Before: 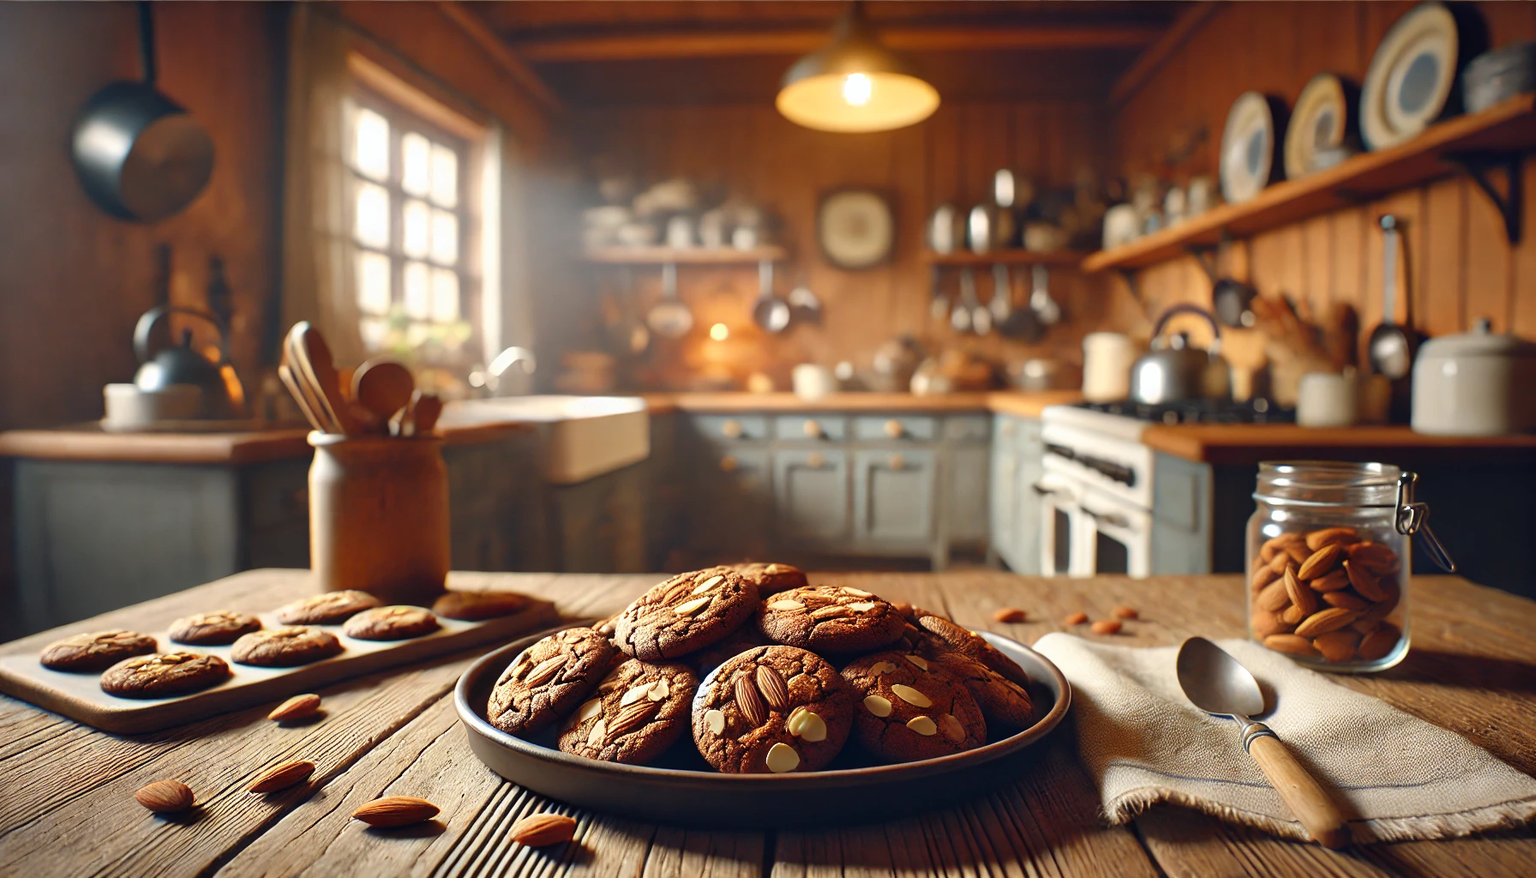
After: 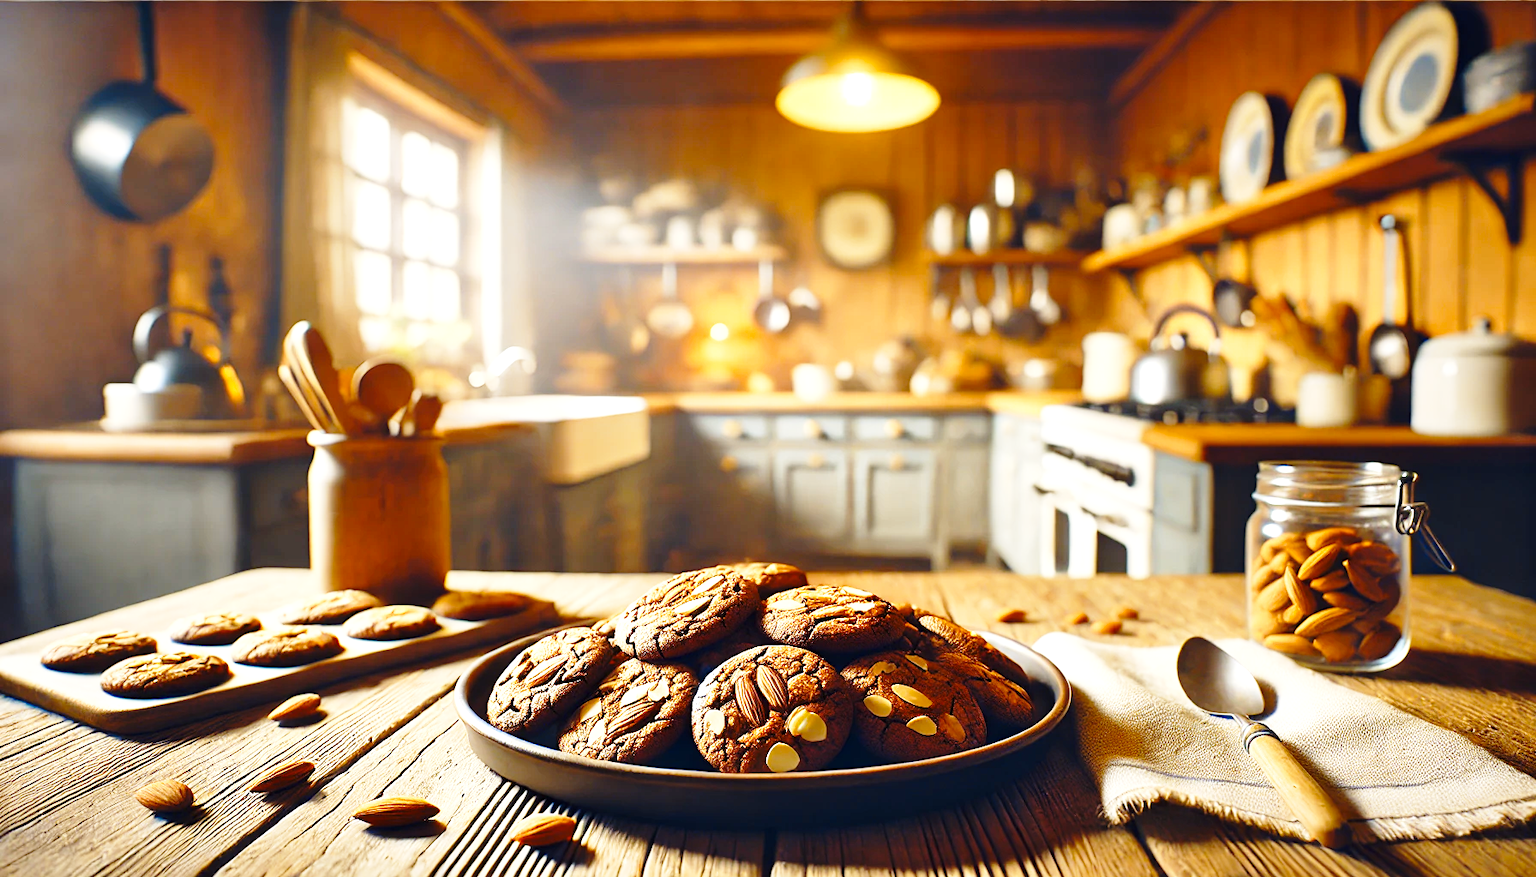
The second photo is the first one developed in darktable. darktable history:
exposure: black level correction 0.001, exposure 0.5 EV, compensate exposure bias true, compensate highlight preservation false
color contrast: green-magenta contrast 0.85, blue-yellow contrast 1.25, unbound 0
base curve: curves: ch0 [(0, 0) (0.028, 0.03) (0.121, 0.232) (0.46, 0.748) (0.859, 0.968) (1, 1)], preserve colors none
shadows and highlights: shadows 37.27, highlights -28.18, soften with gaussian
sharpen: amount 0.2
